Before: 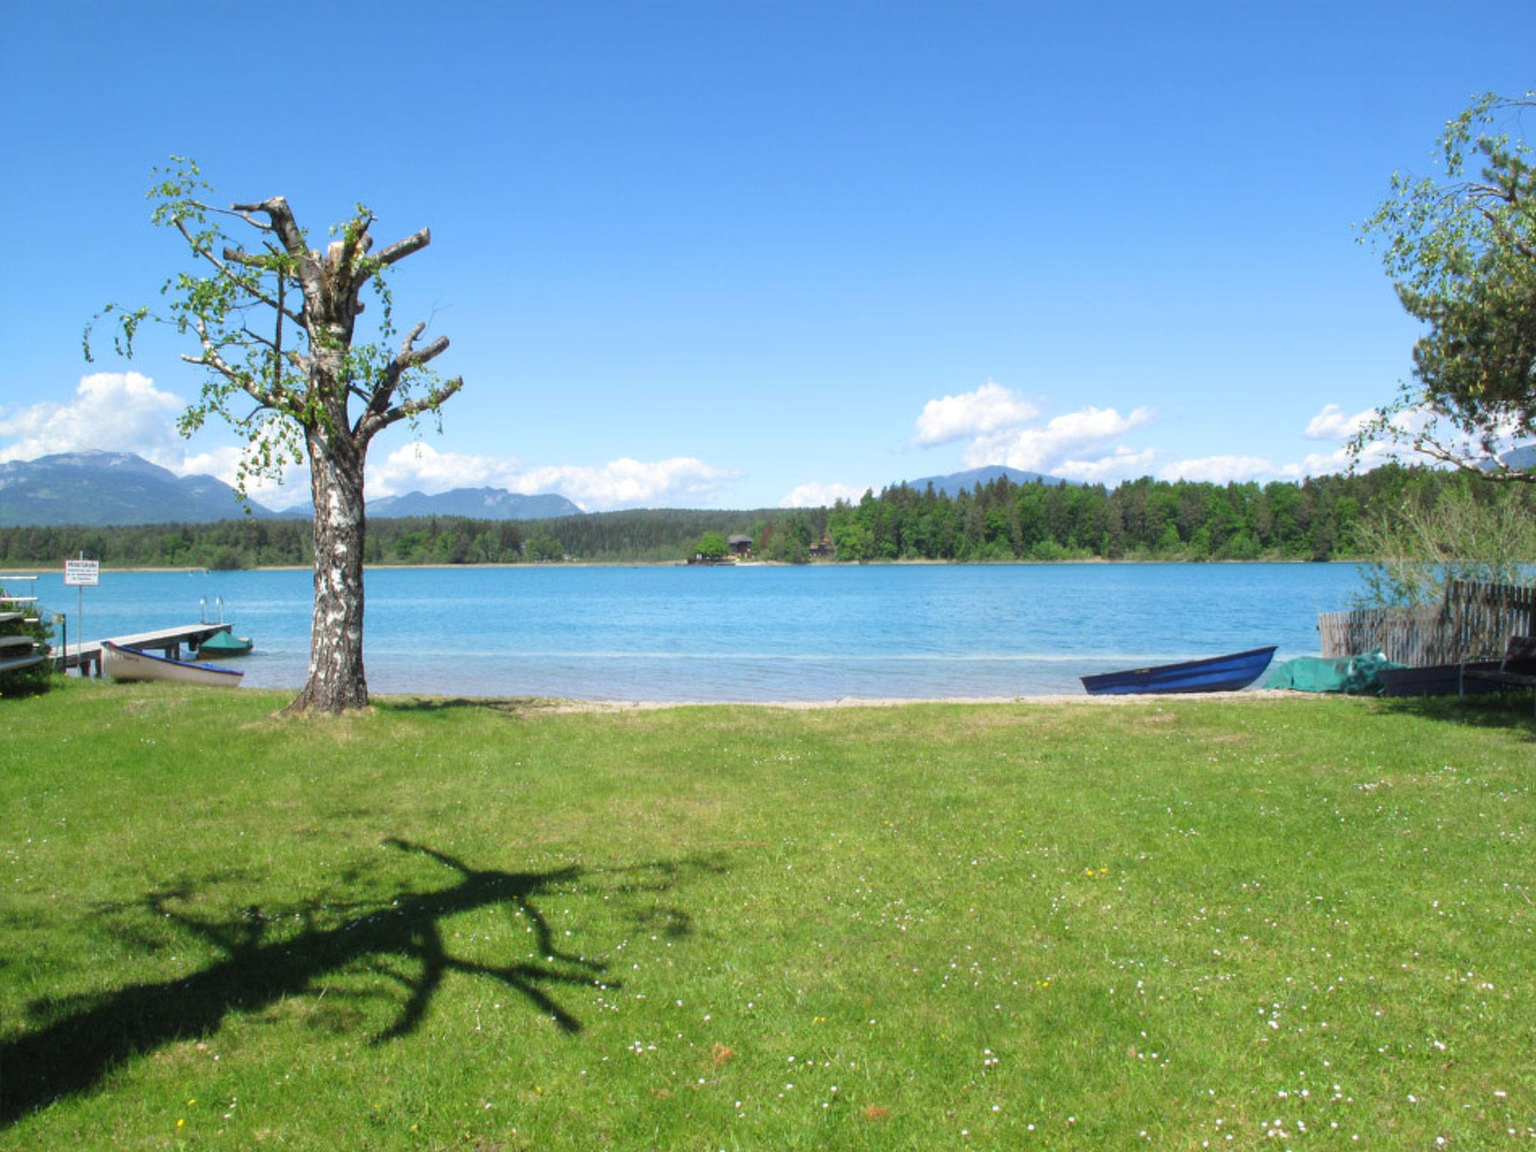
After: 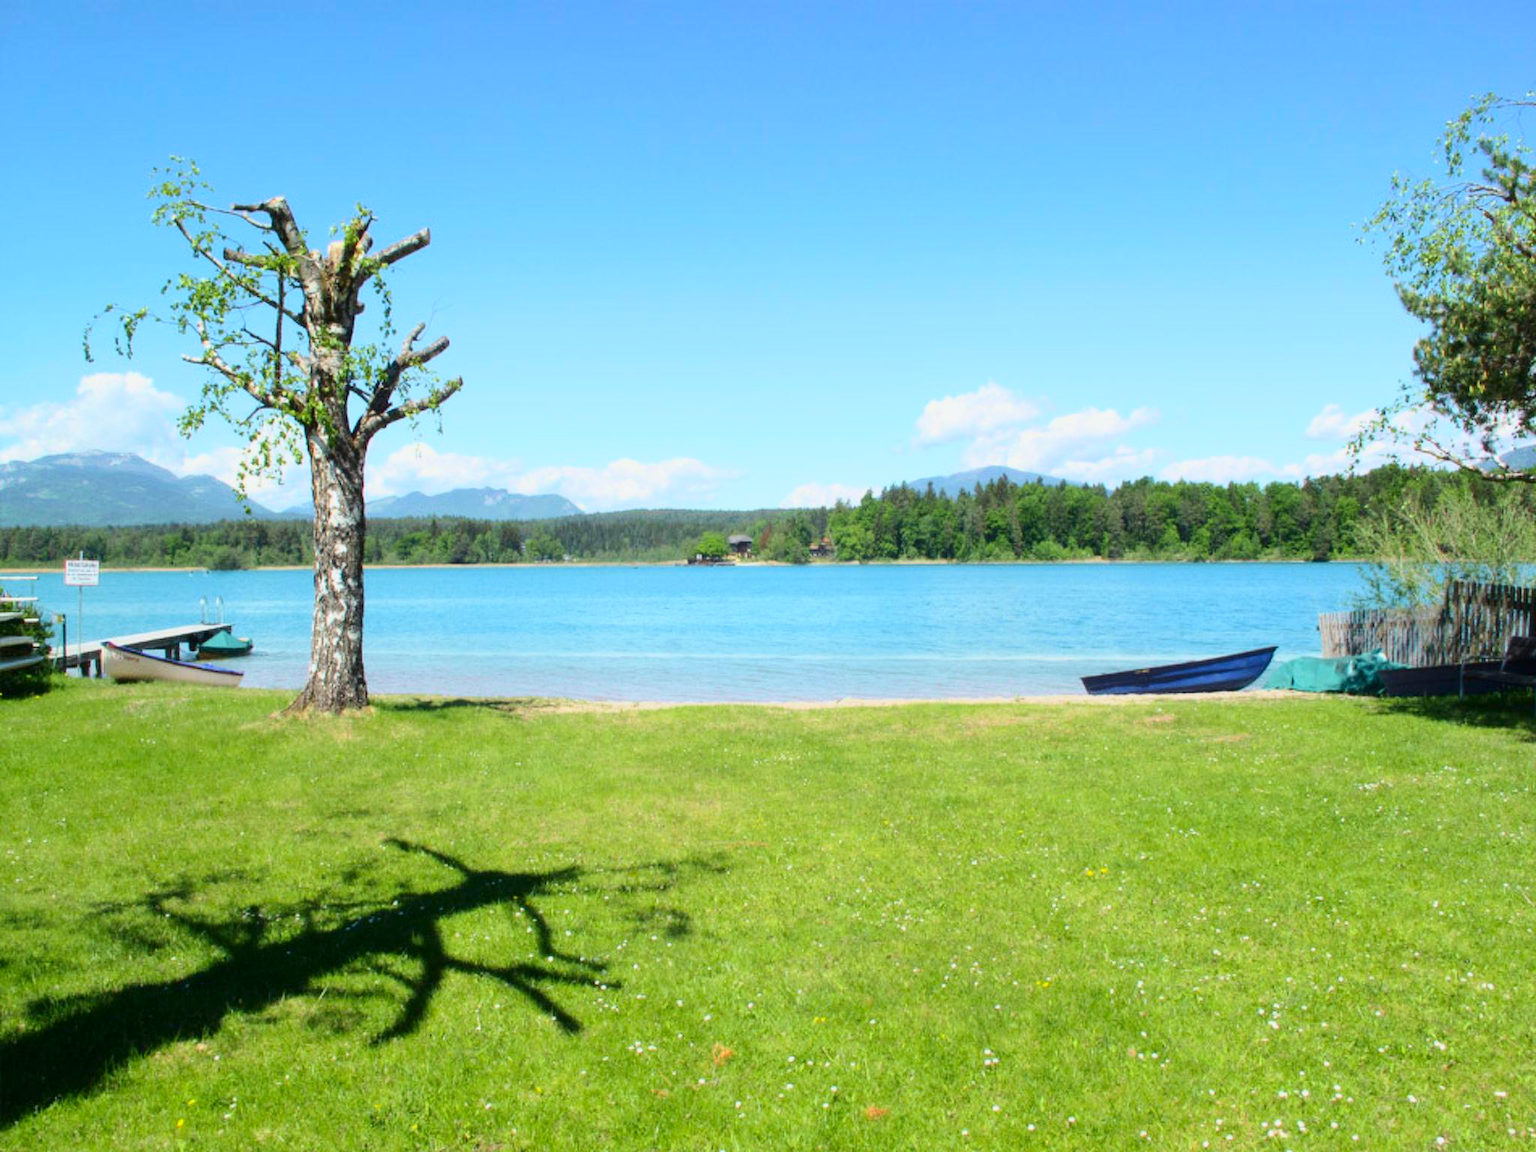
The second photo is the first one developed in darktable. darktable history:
tone curve: curves: ch0 [(0, 0) (0.042, 0.023) (0.157, 0.114) (0.302, 0.308) (0.44, 0.507) (0.607, 0.705) (0.824, 0.882) (1, 0.965)]; ch1 [(0, 0) (0.339, 0.334) (0.445, 0.419) (0.476, 0.454) (0.503, 0.501) (0.517, 0.513) (0.551, 0.567) (0.622, 0.662) (0.706, 0.741) (1, 1)]; ch2 [(0, 0) (0.327, 0.318) (0.417, 0.426) (0.46, 0.453) (0.502, 0.5) (0.514, 0.524) (0.547, 0.572) (0.615, 0.656) (0.717, 0.778) (1, 1)], color space Lab, independent channels, preserve colors none
